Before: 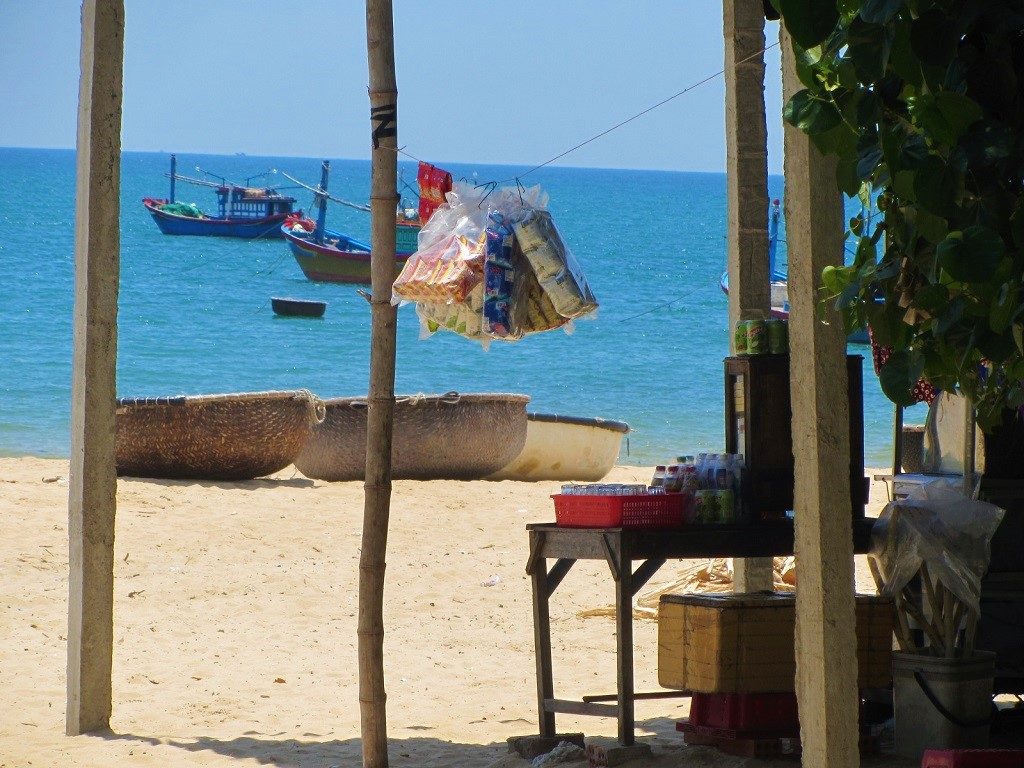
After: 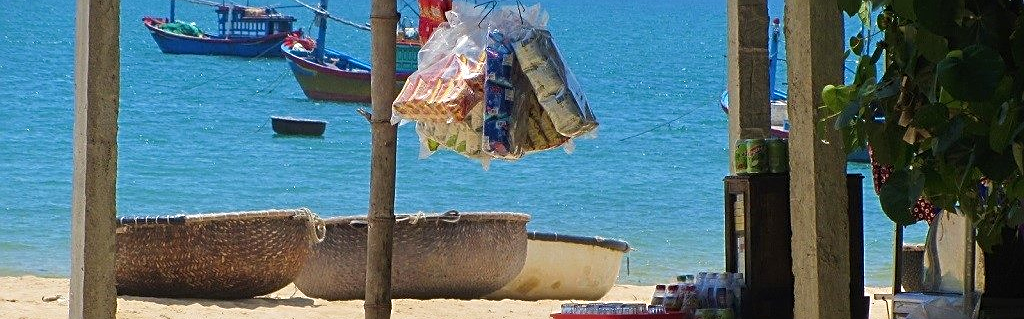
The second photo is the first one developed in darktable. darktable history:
sharpen: on, module defaults
crop and rotate: top 23.605%, bottom 34.856%
